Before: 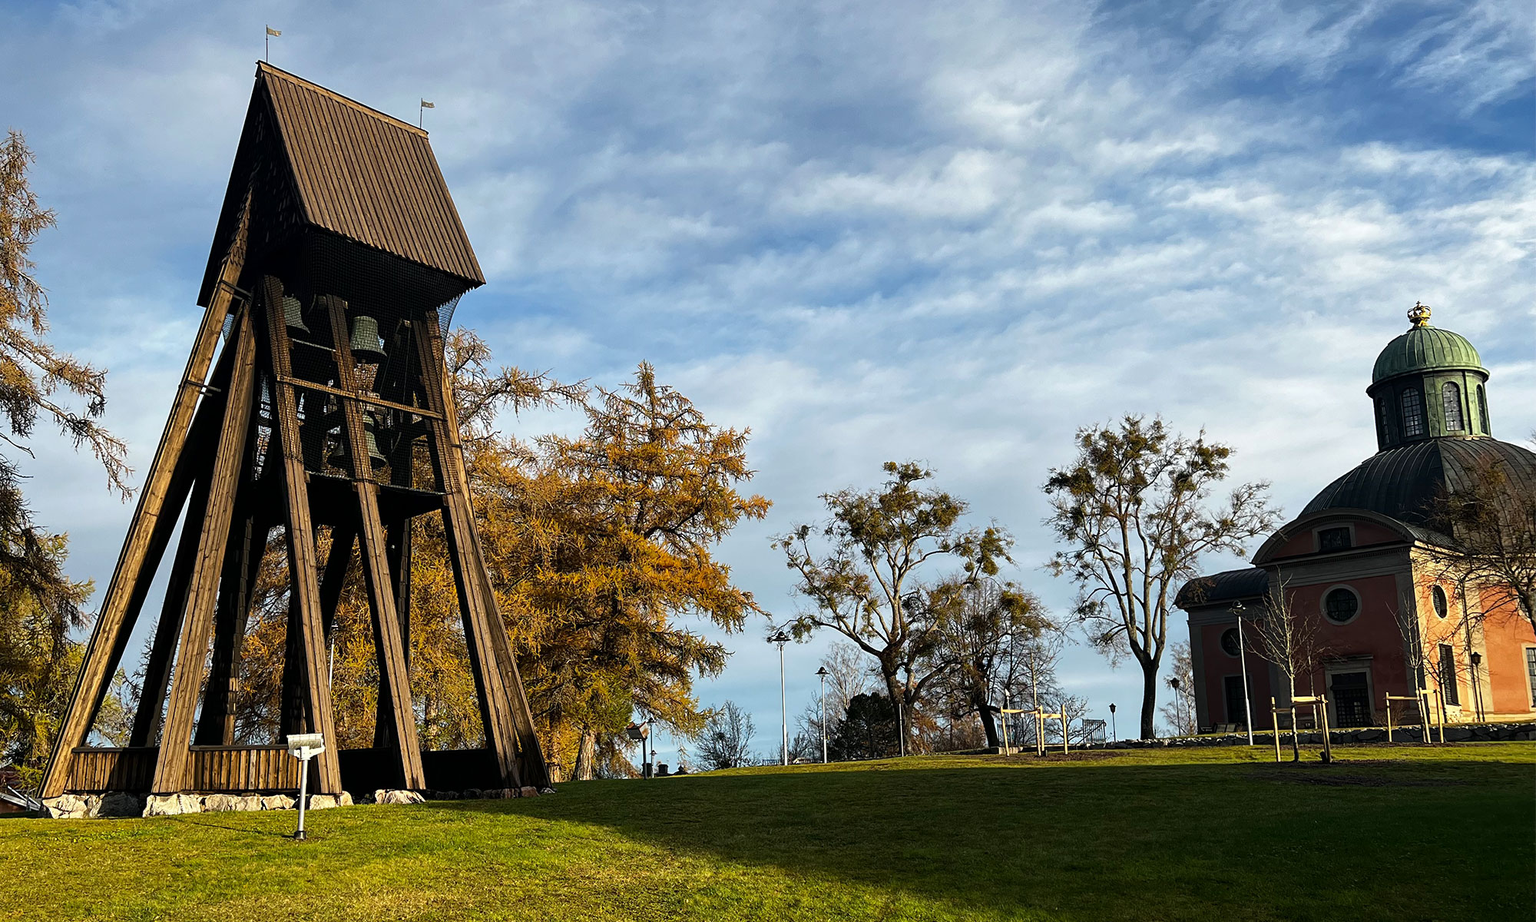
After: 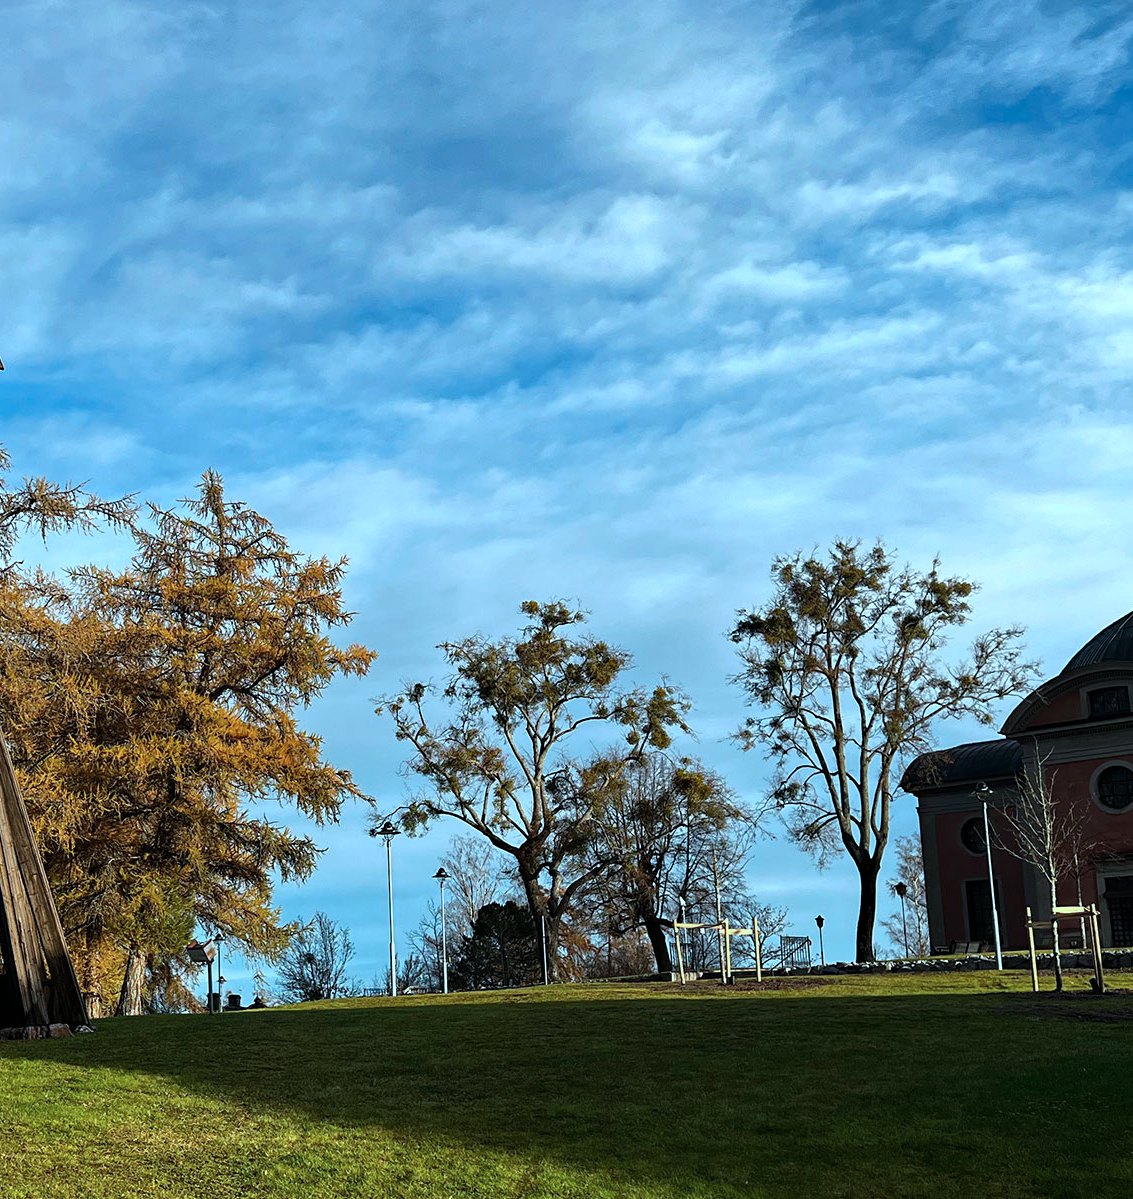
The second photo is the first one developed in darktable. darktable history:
haze removal: compatibility mode true, adaptive false
crop: left 31.458%, top 0%, right 11.876%
color correction: highlights a* -10.69, highlights b* -19.19
